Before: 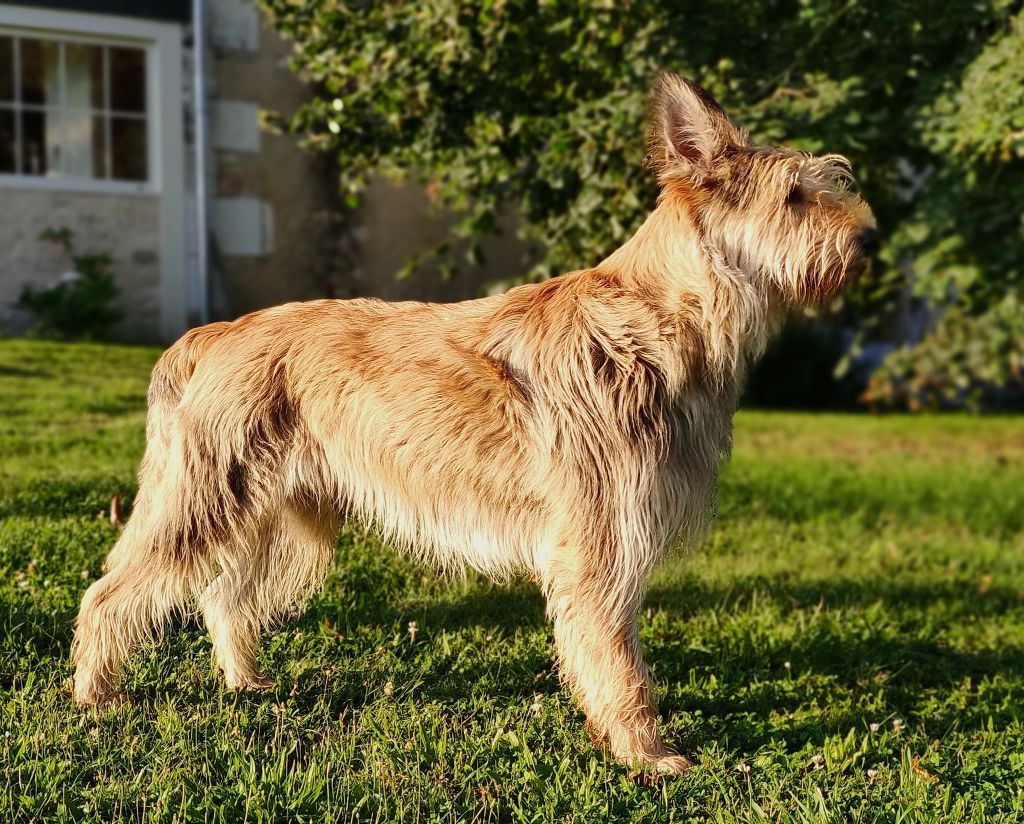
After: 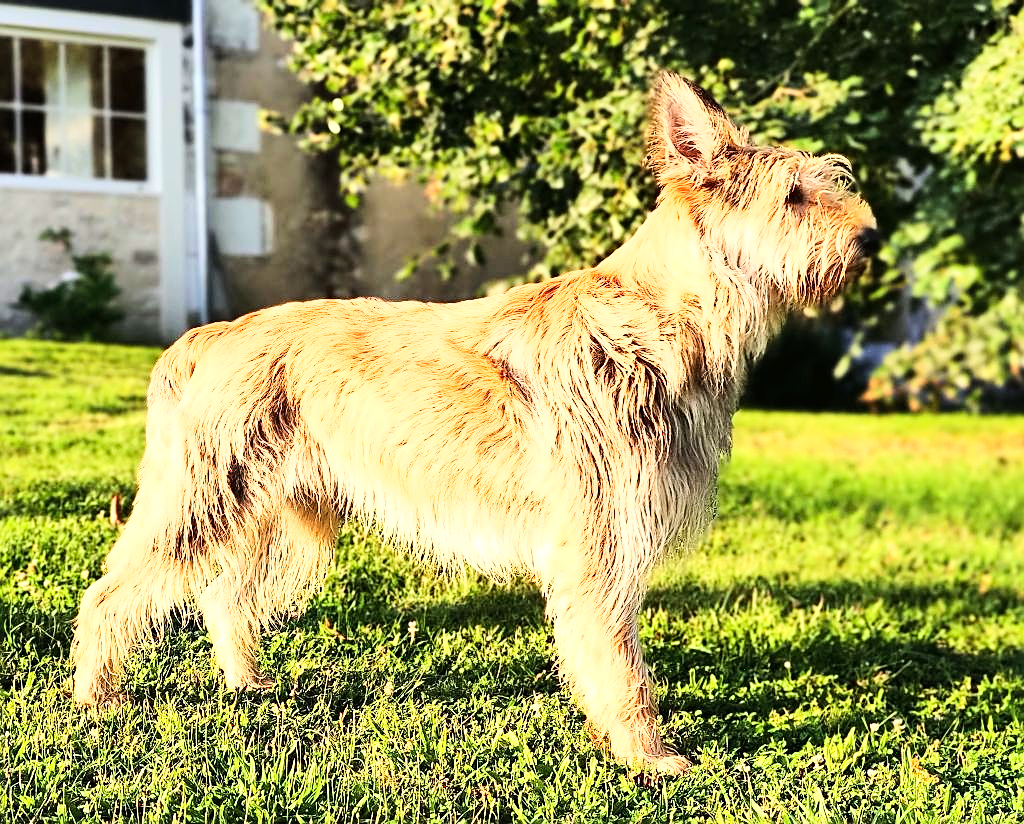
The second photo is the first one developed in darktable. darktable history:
sharpen: on, module defaults
base curve: curves: ch0 [(0, 0.003) (0.001, 0.002) (0.006, 0.004) (0.02, 0.022) (0.048, 0.086) (0.094, 0.234) (0.162, 0.431) (0.258, 0.629) (0.385, 0.8) (0.548, 0.918) (0.751, 0.988) (1, 1)]
exposure: exposure 0.658 EV, compensate highlight preservation false
